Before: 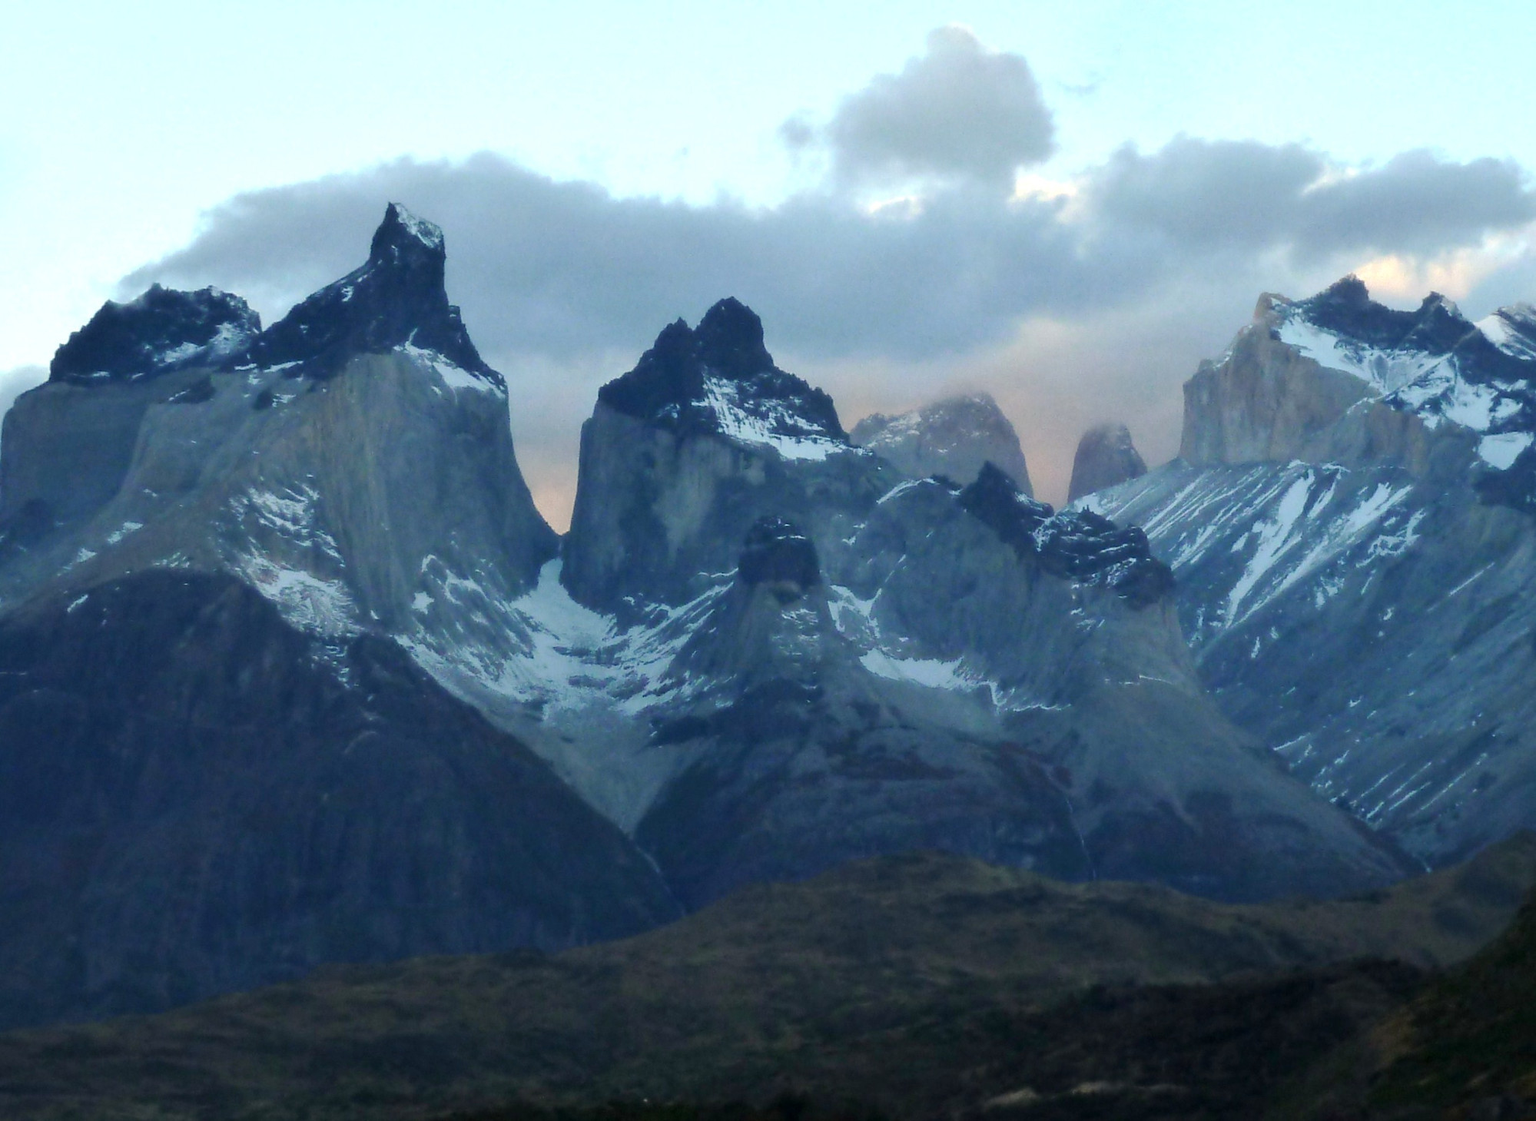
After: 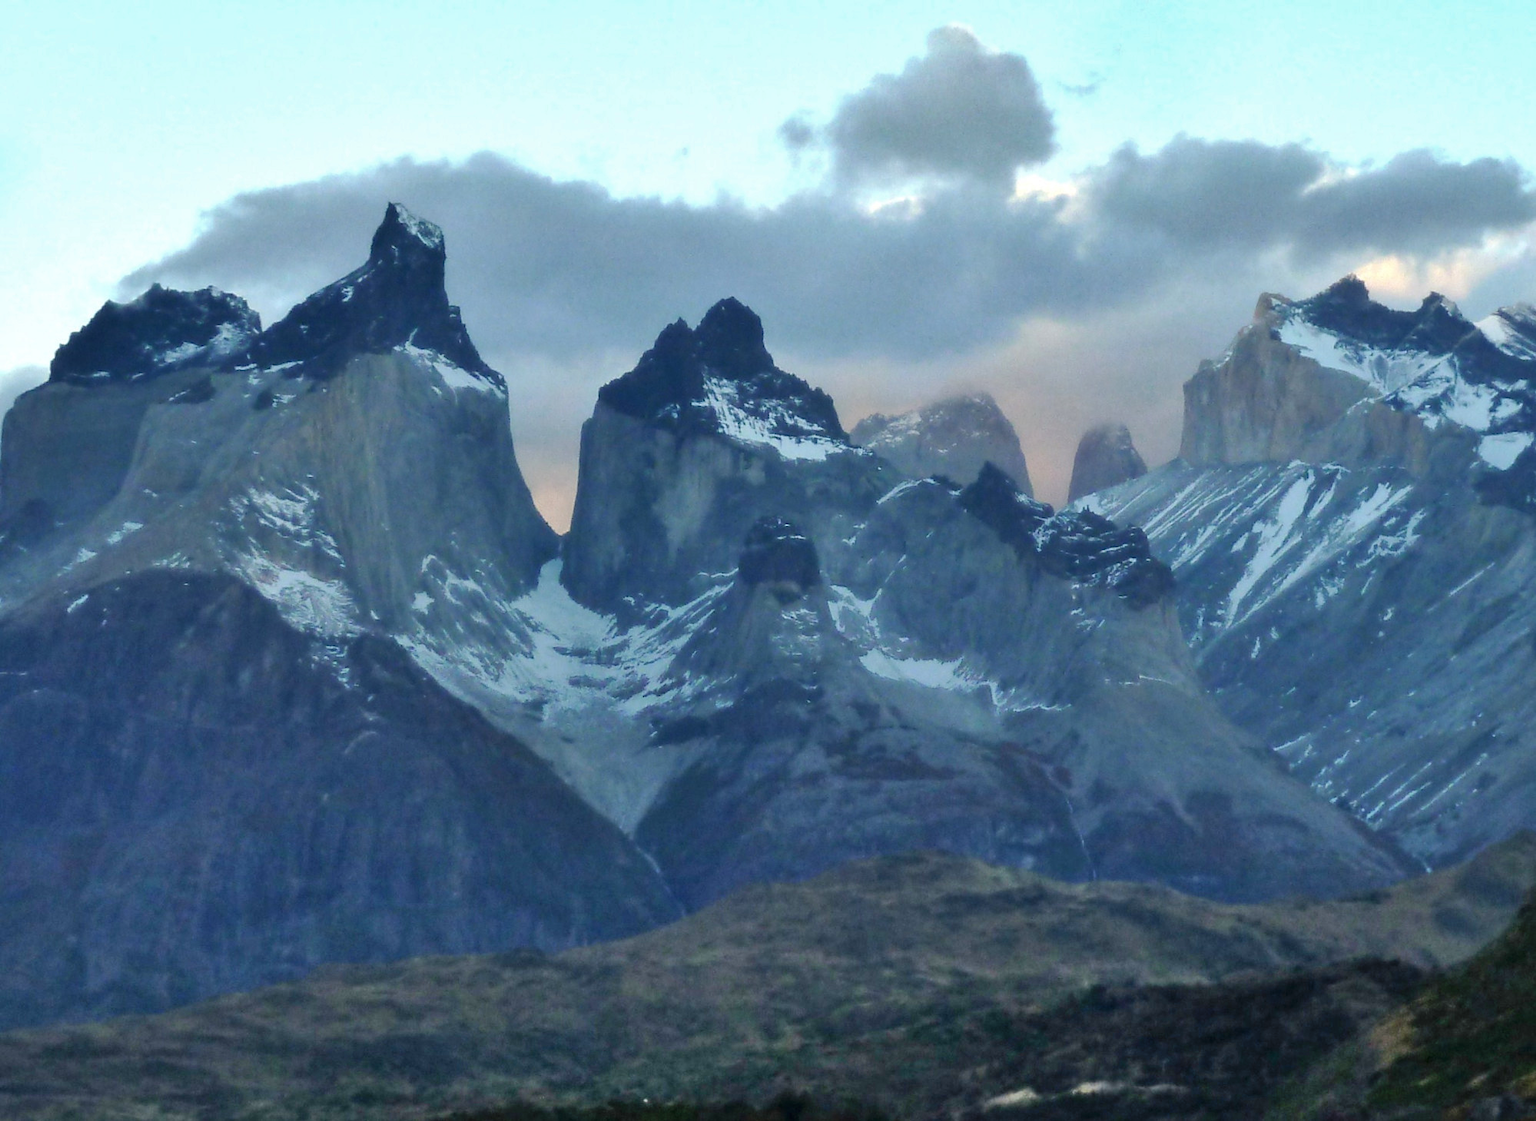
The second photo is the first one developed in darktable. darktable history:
shadows and highlights: shadows 60.97, soften with gaussian
